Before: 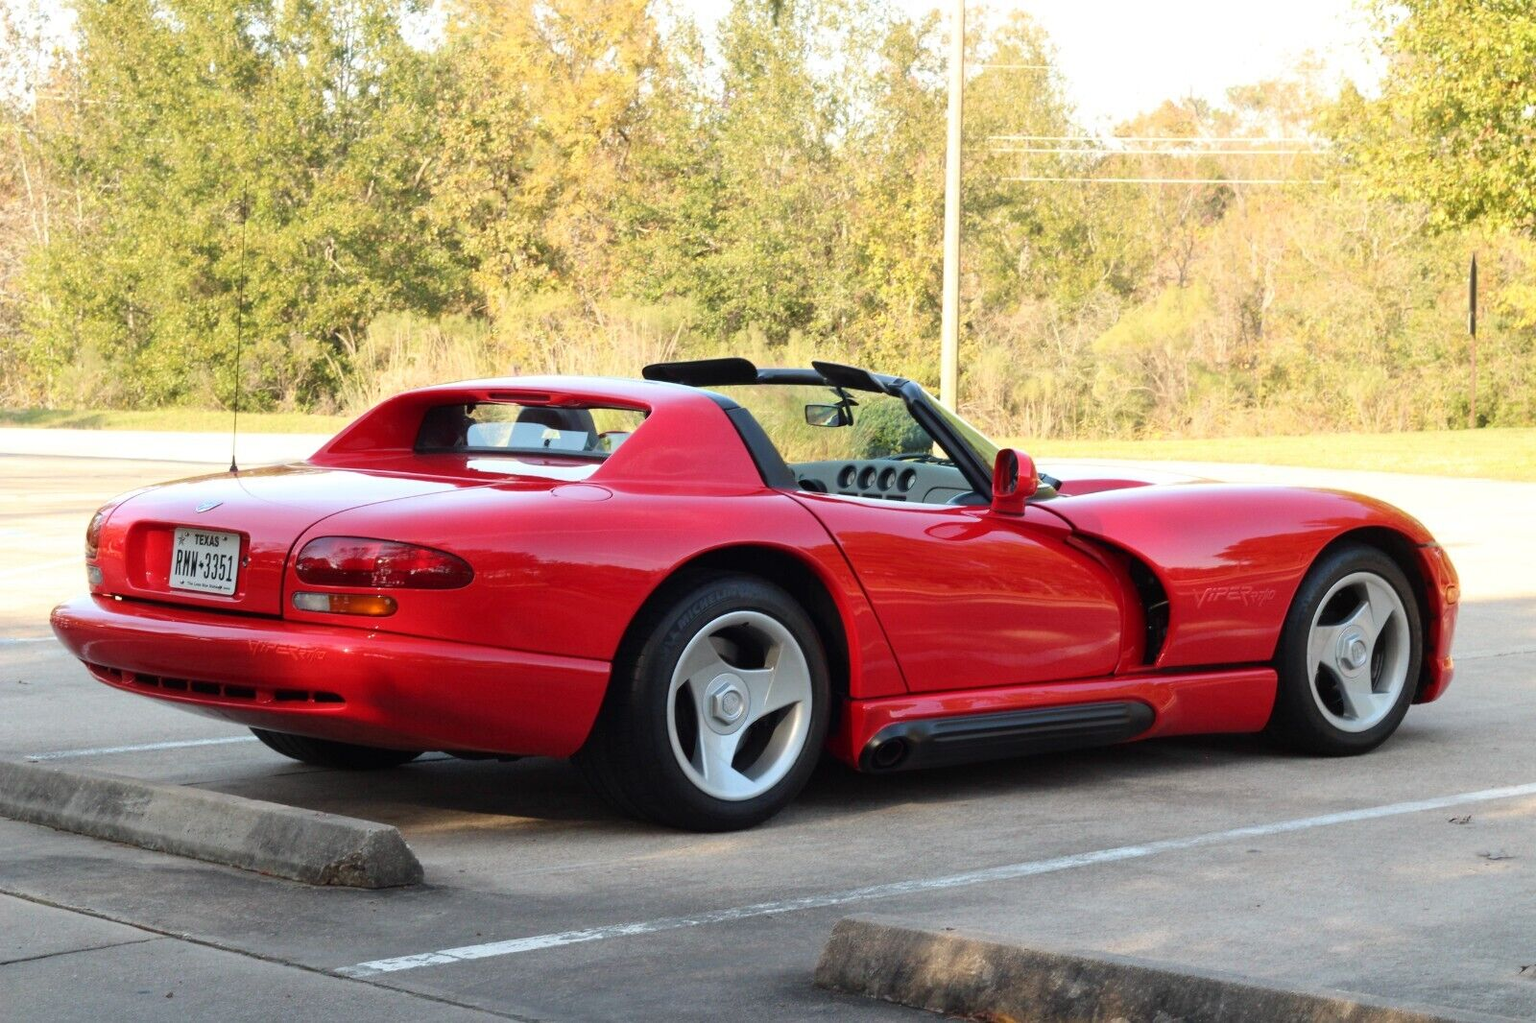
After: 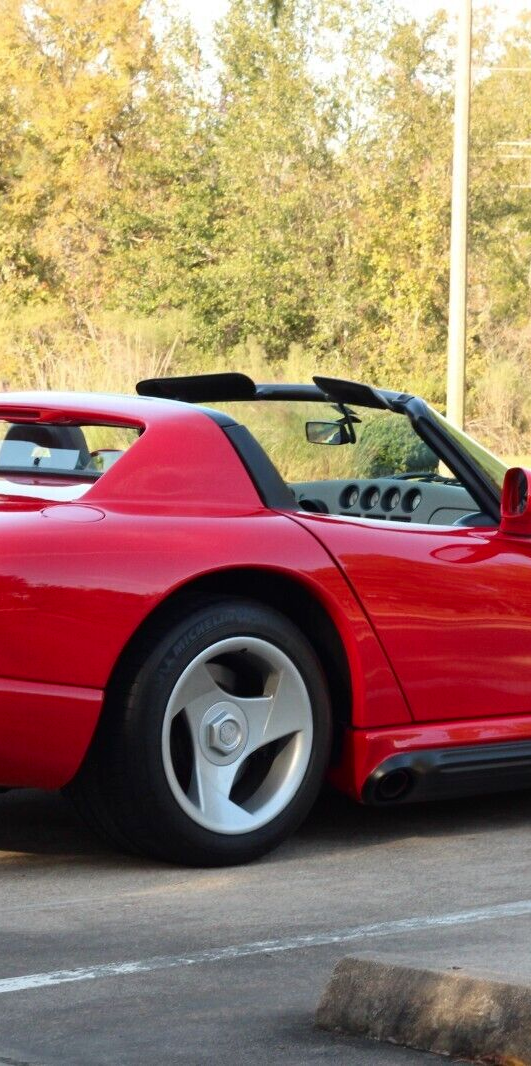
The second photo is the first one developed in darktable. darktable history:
contrast brightness saturation: contrast 0.031, brightness -0.039
crop: left 33.347%, right 33.441%
